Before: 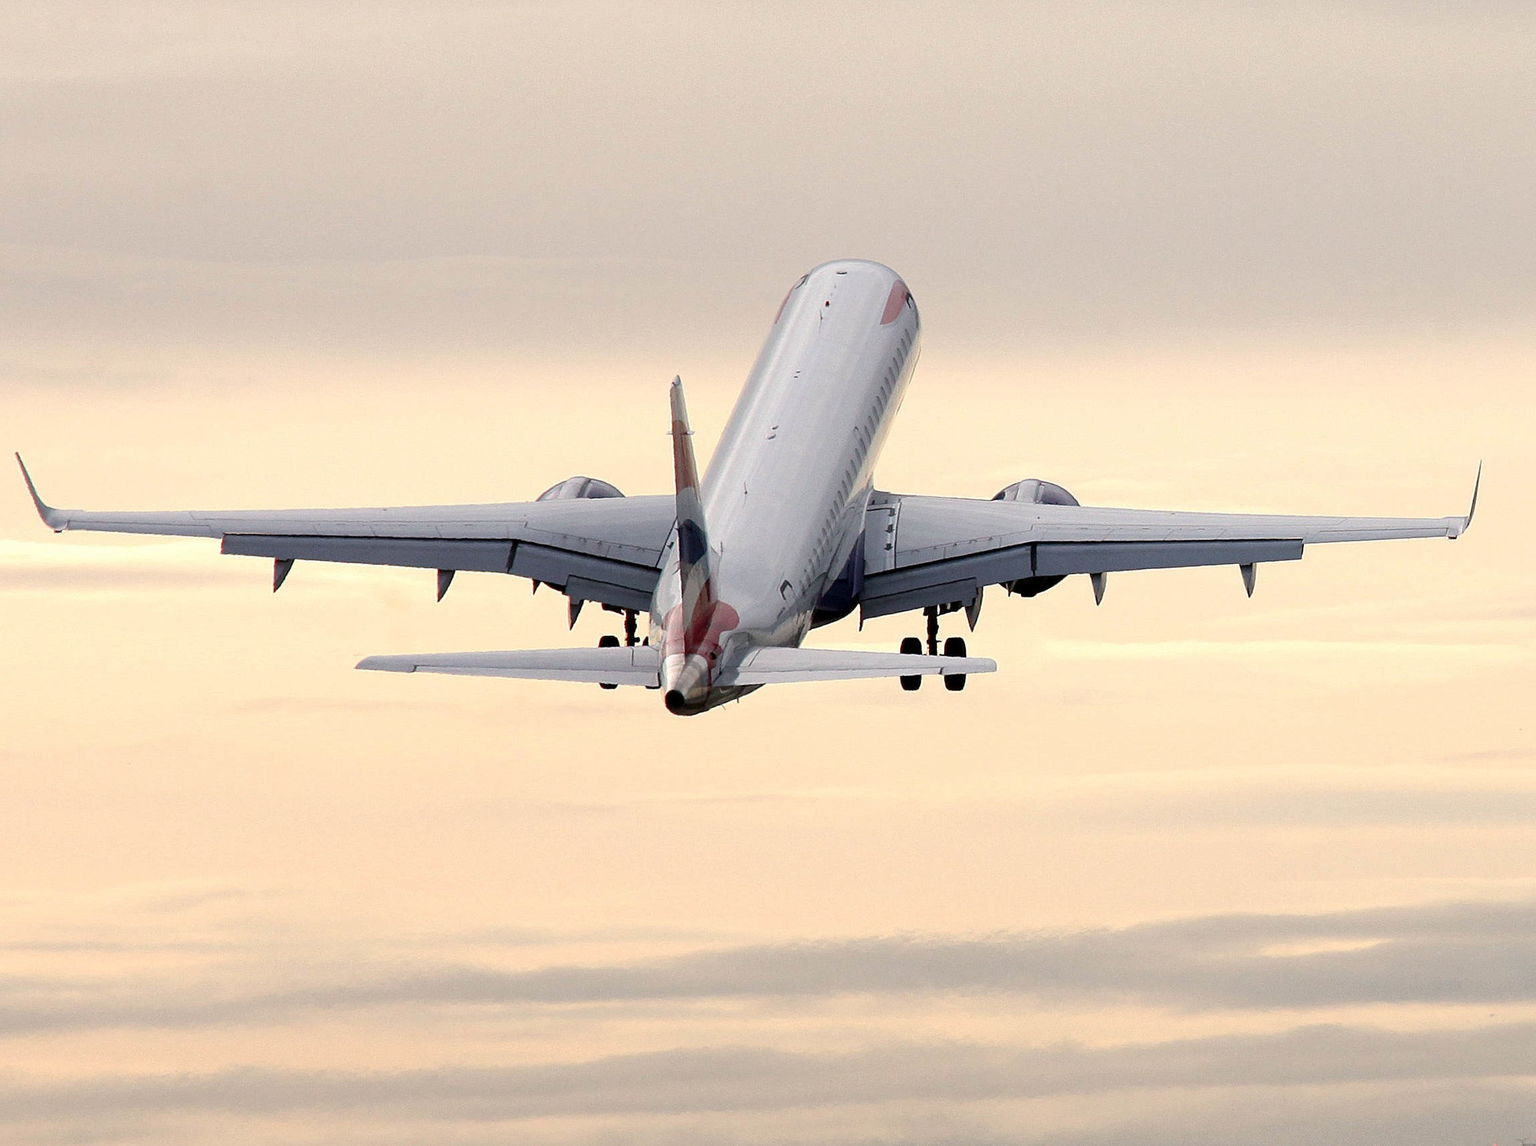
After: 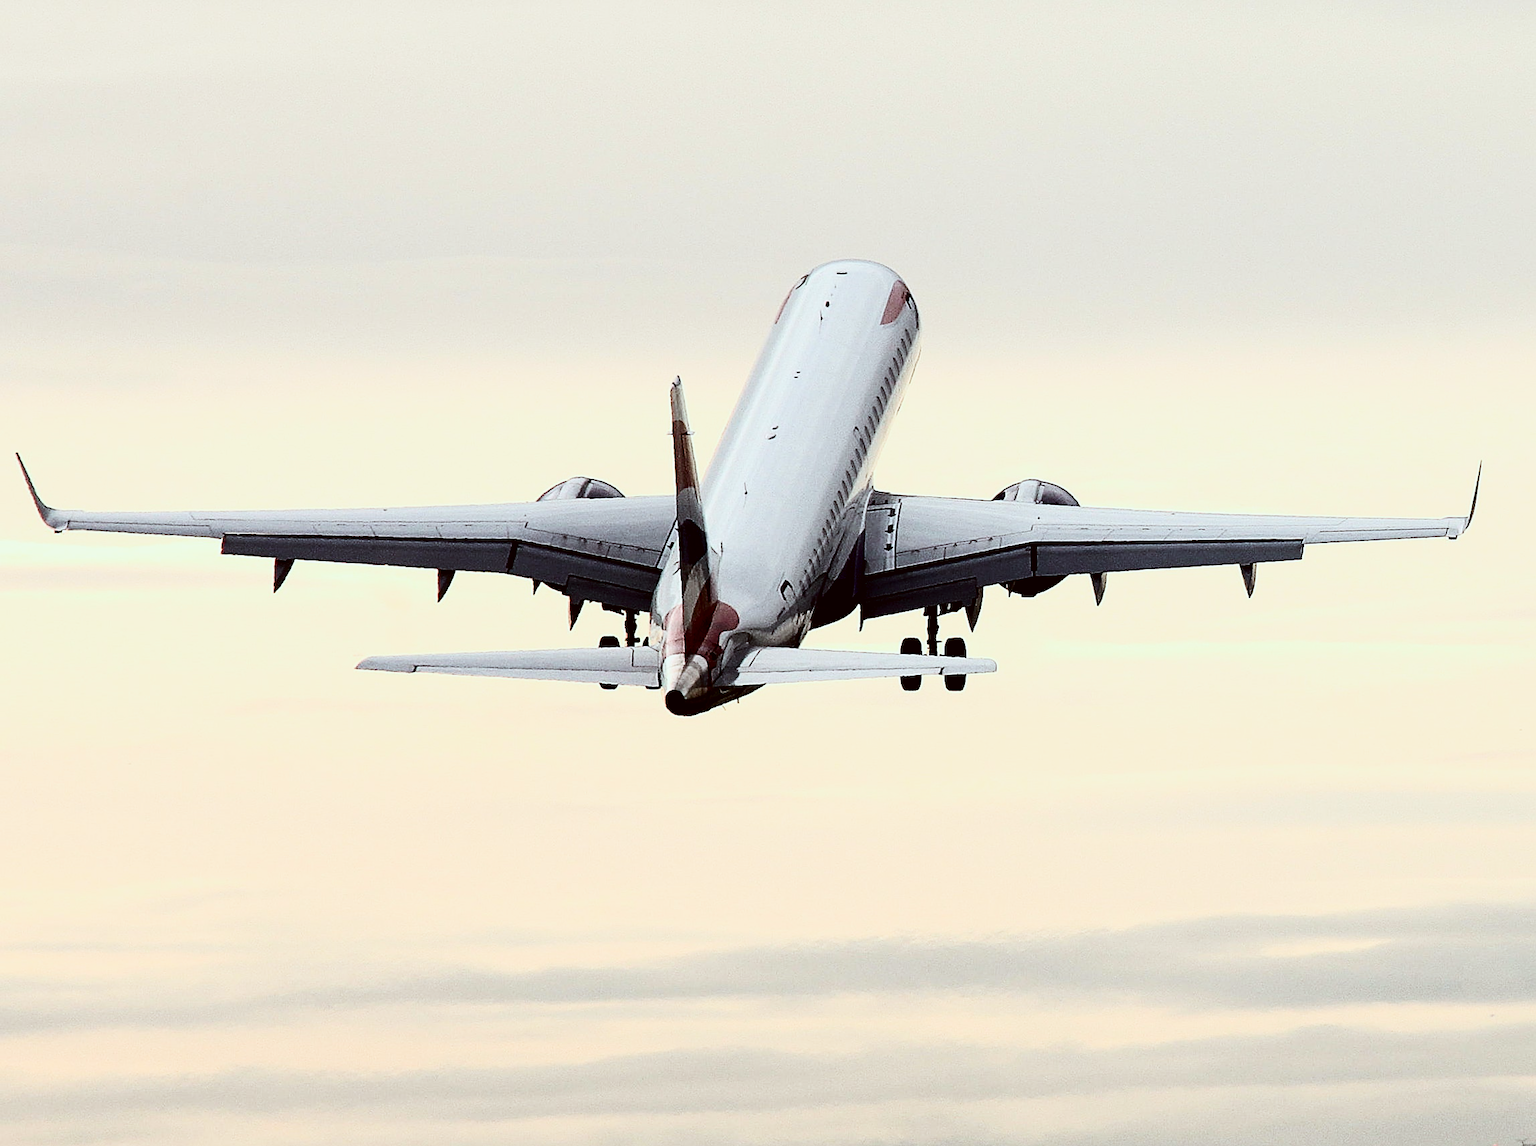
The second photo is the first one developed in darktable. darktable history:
color correction: highlights a* -4.92, highlights b* -3.06, shadows a* 4.2, shadows b* 4.1
sharpen: on, module defaults
tone curve: curves: ch0 [(0, 0) (0.003, 0.003) (0.011, 0.005) (0.025, 0.005) (0.044, 0.008) (0.069, 0.015) (0.1, 0.023) (0.136, 0.032) (0.177, 0.046) (0.224, 0.072) (0.277, 0.124) (0.335, 0.174) (0.399, 0.253) (0.468, 0.365) (0.543, 0.519) (0.623, 0.675) (0.709, 0.805) (0.801, 0.908) (0.898, 0.97) (1, 1)], color space Lab, independent channels, preserve colors none
filmic rgb: black relative exposure -5.13 EV, white relative exposure 3.96 EV, hardness 2.88, contrast 1.3
